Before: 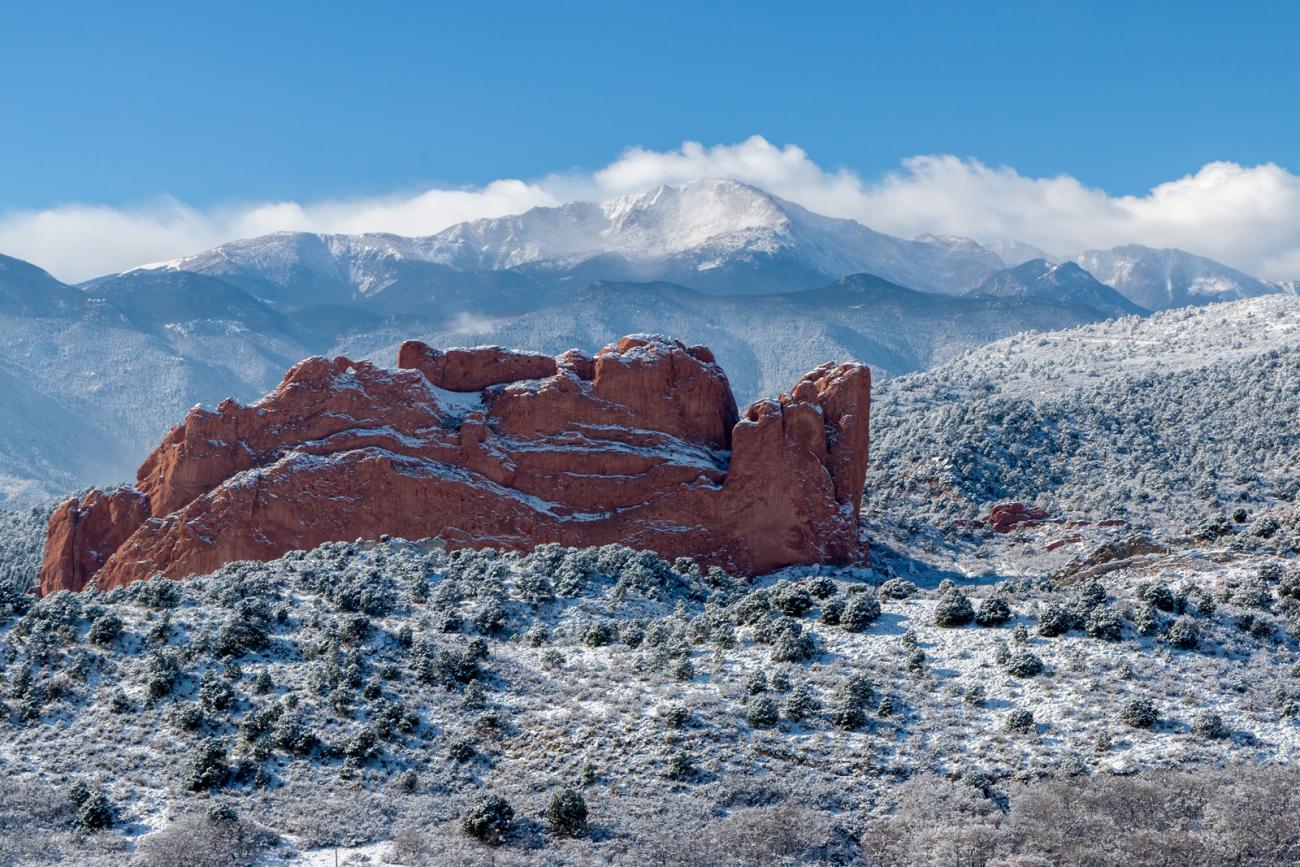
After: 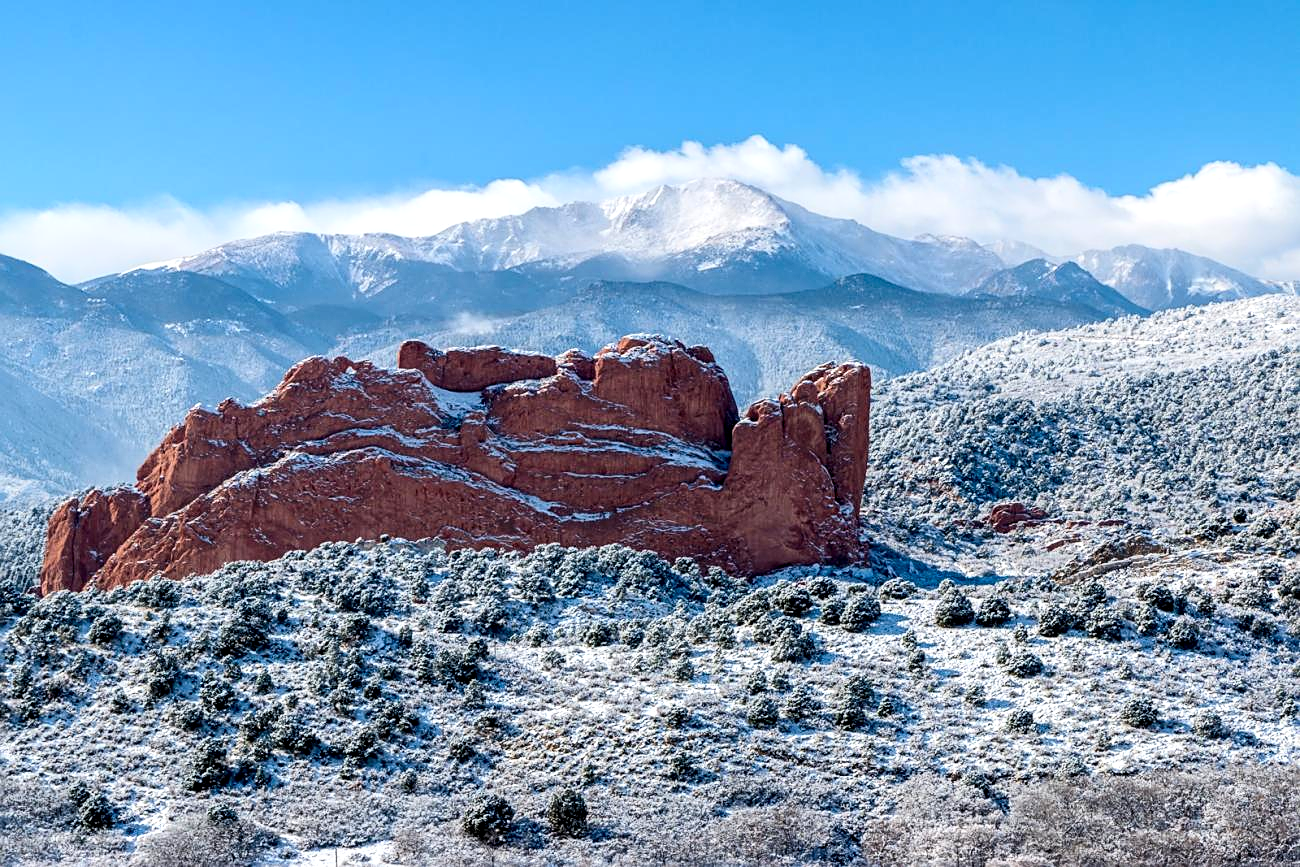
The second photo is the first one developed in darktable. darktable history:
sharpen: on, module defaults
exposure: black level correction 0, exposure 0 EV, compensate highlight preservation false
local contrast: highlights 28%, shadows 73%, midtone range 0.743
contrast brightness saturation: contrast 0.2, brightness 0.157, saturation 0.22
